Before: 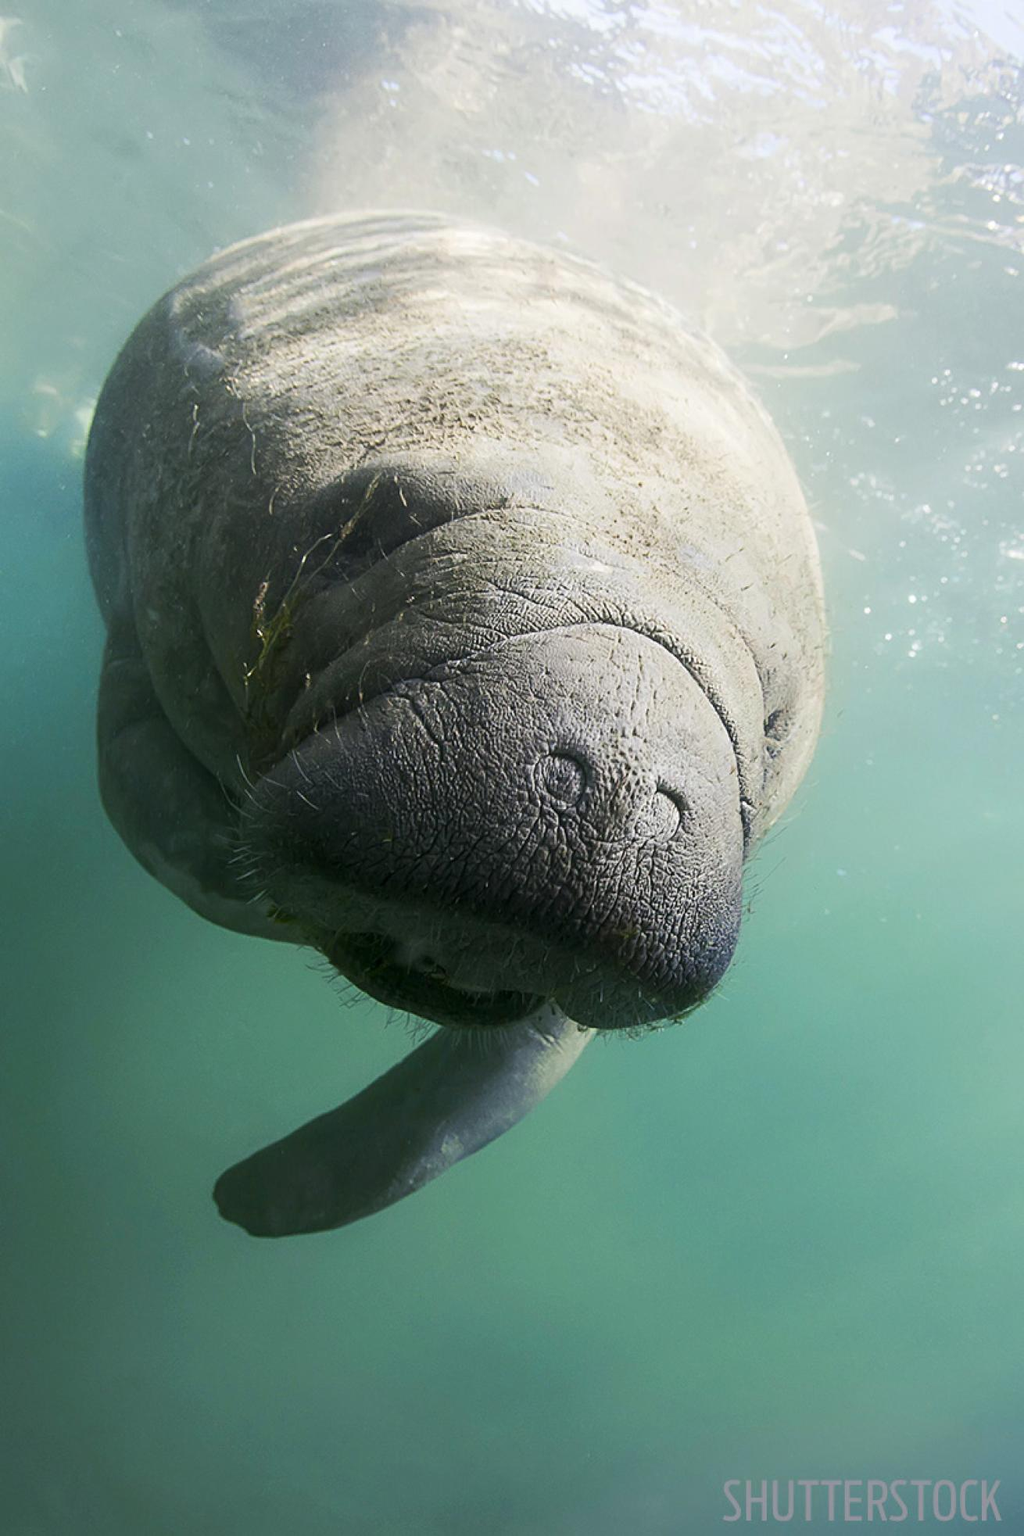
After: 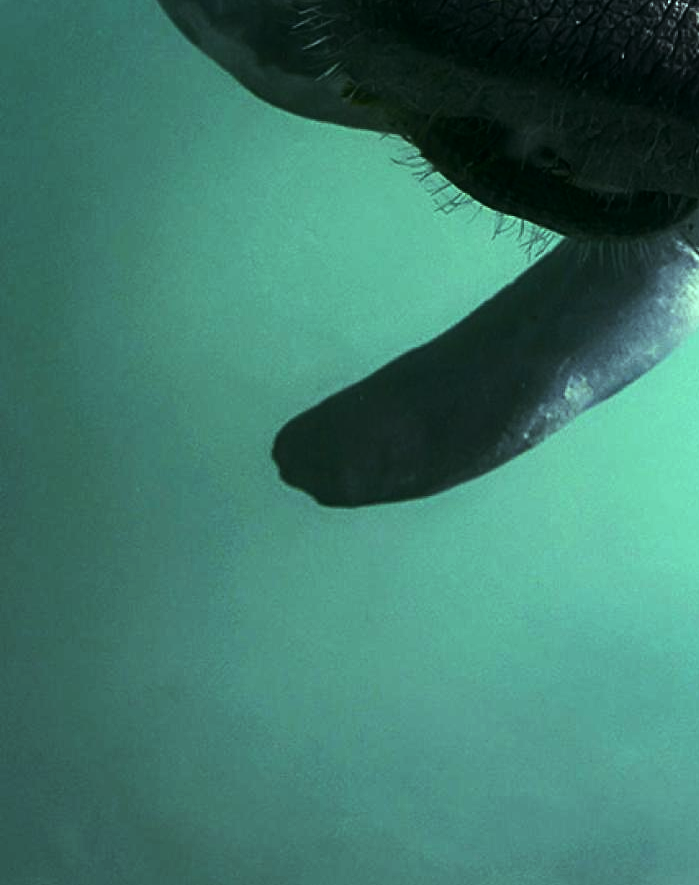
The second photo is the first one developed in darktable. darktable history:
color balance: mode lift, gamma, gain (sRGB), lift [0.997, 0.979, 1.021, 1.011], gamma [1, 1.084, 0.916, 0.998], gain [1, 0.87, 1.13, 1.101], contrast 4.55%, contrast fulcrum 38.24%, output saturation 104.09%
crop and rotate: top 54.778%, right 46.61%, bottom 0.159%
white balance: red 1, blue 1
exposure: exposure 0.128 EV, compensate highlight preservation false
tone equalizer: -8 EV -1.08 EV, -7 EV -1.01 EV, -6 EV -0.867 EV, -5 EV -0.578 EV, -3 EV 0.578 EV, -2 EV 0.867 EV, -1 EV 1.01 EV, +0 EV 1.08 EV, edges refinement/feathering 500, mask exposure compensation -1.57 EV, preserve details no
